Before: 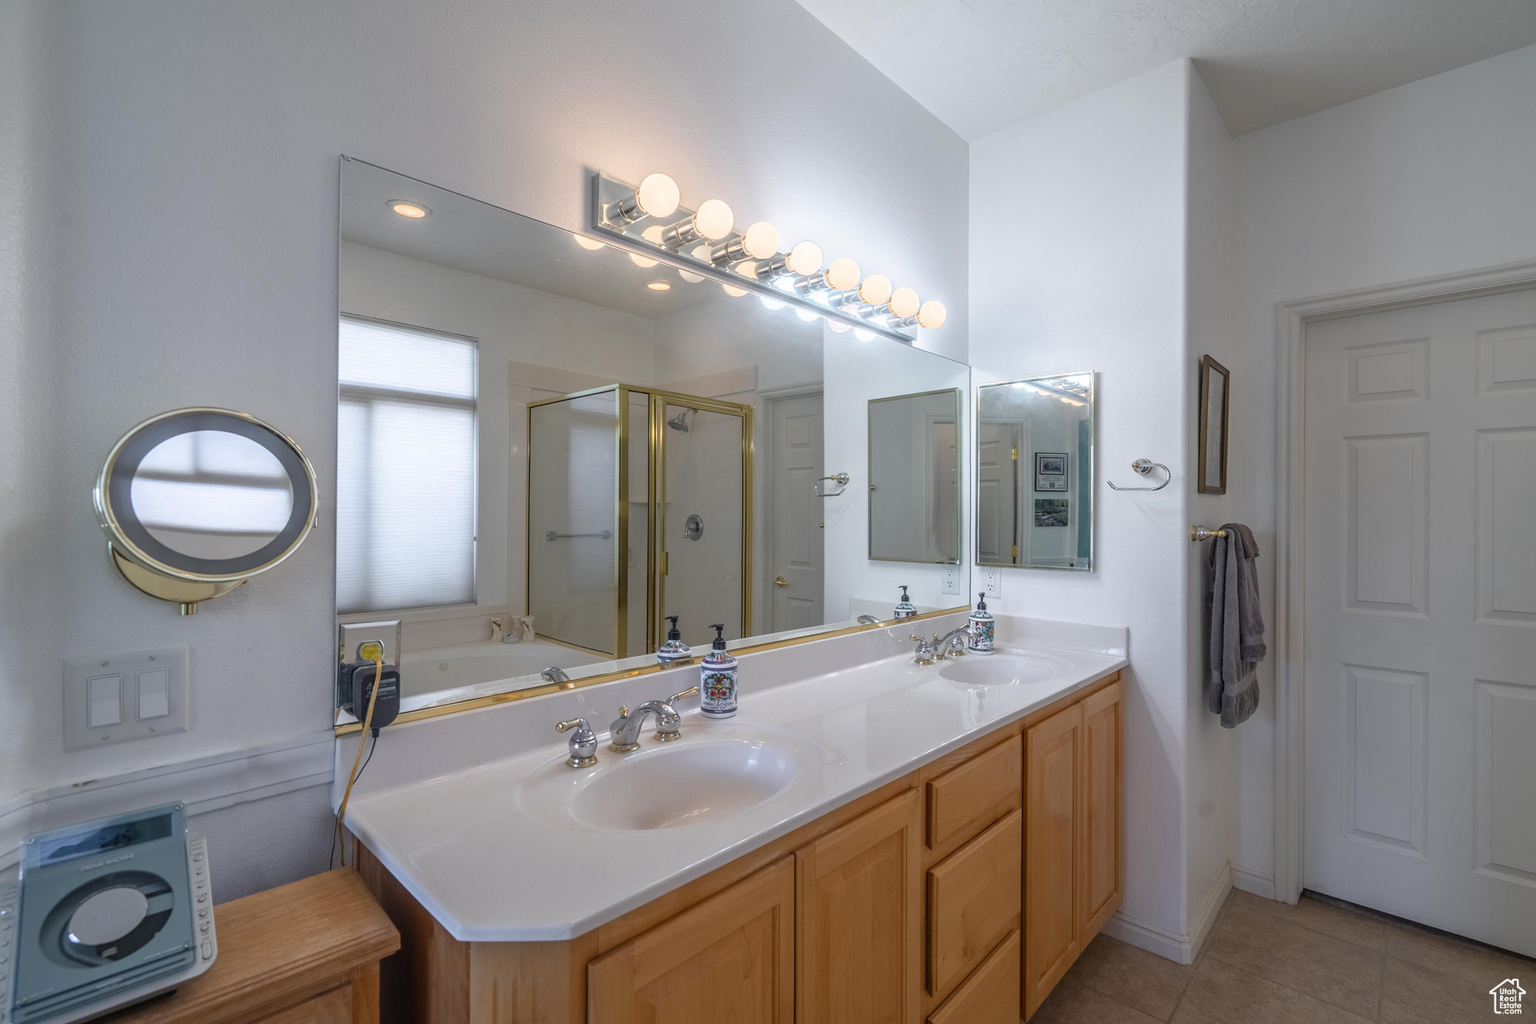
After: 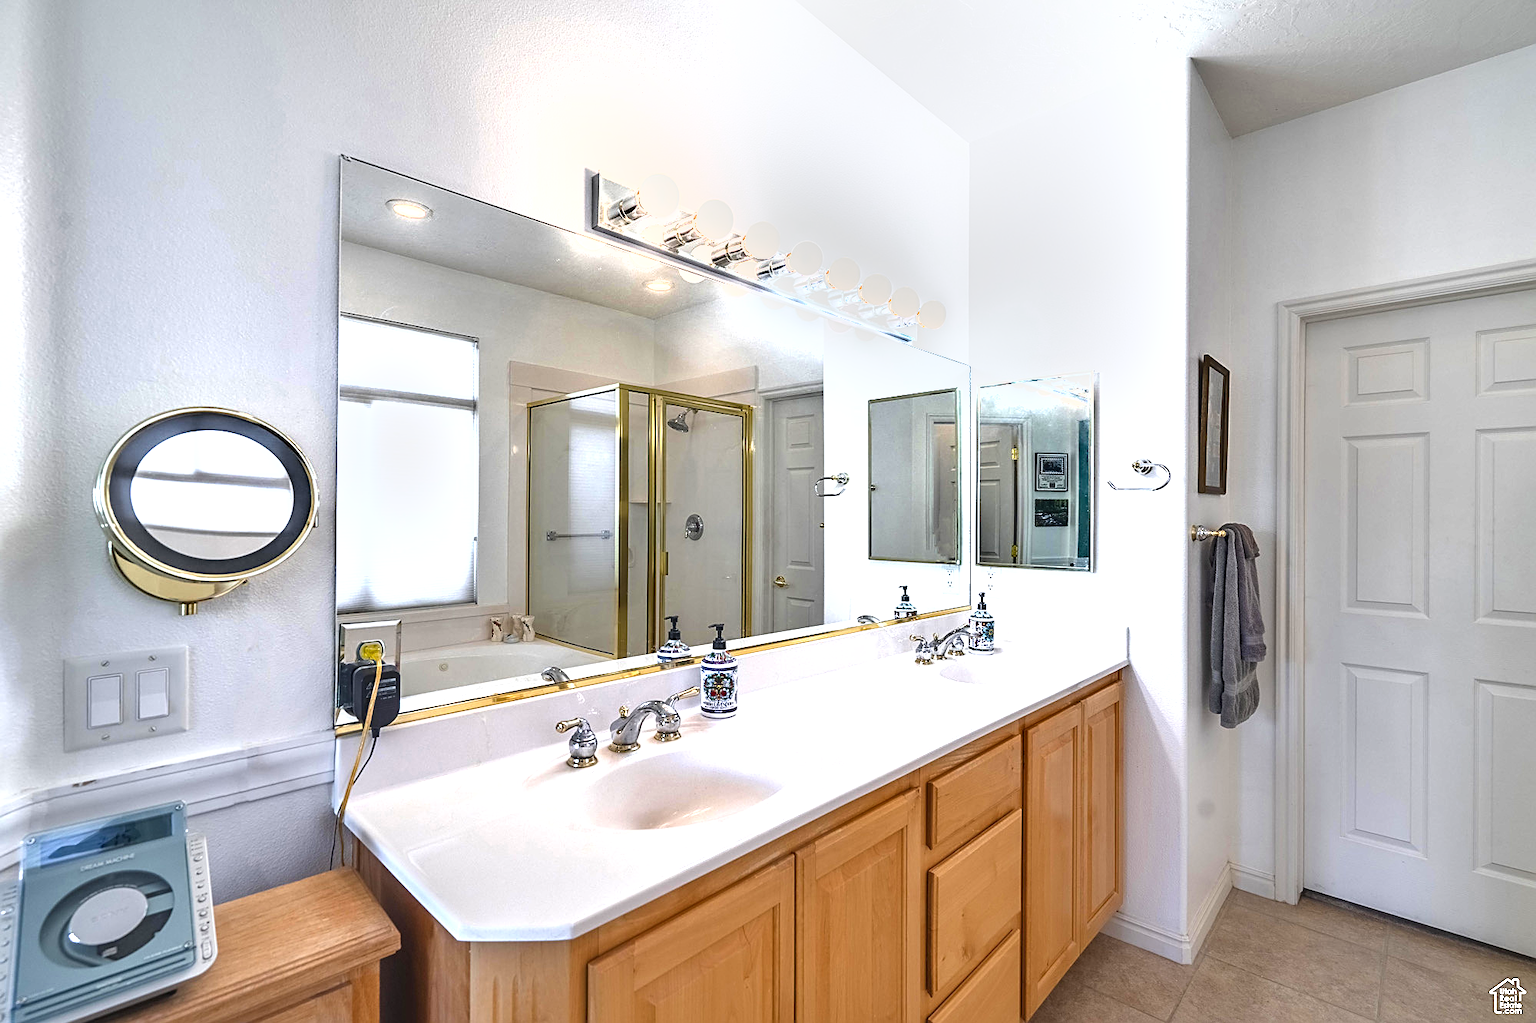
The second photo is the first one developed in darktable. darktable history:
exposure: black level correction 0, exposure 1.4 EV, compensate exposure bias true, compensate highlight preservation false
shadows and highlights: shadows 25.31, highlights -47.93, soften with gaussian
sharpen: on, module defaults
